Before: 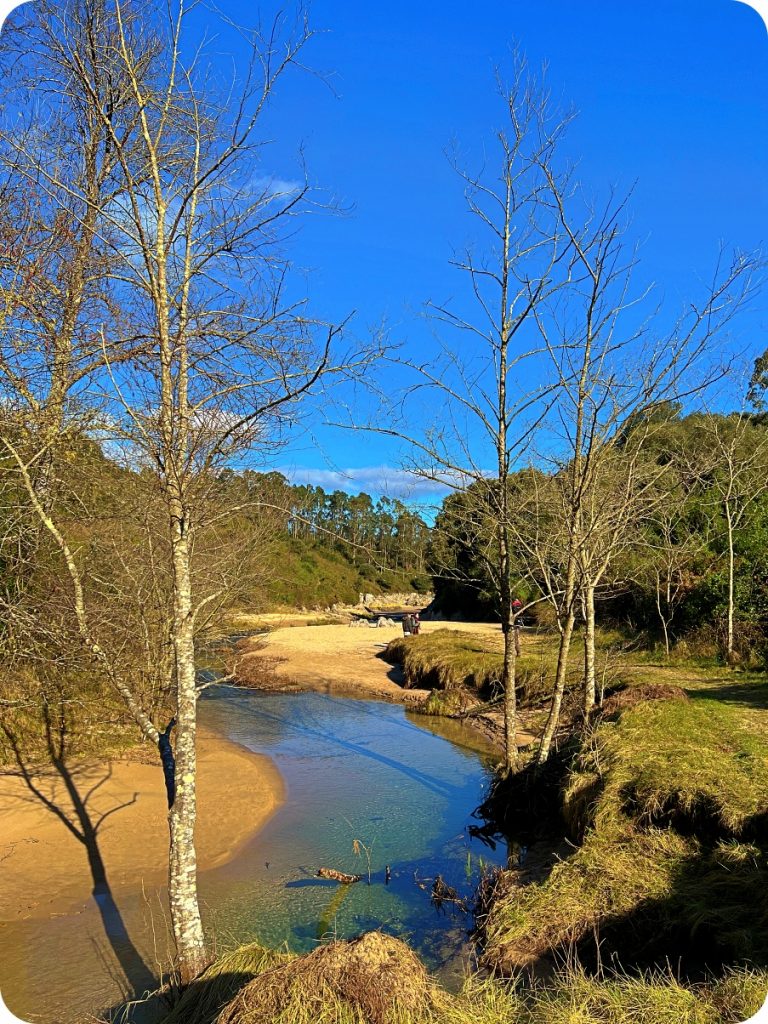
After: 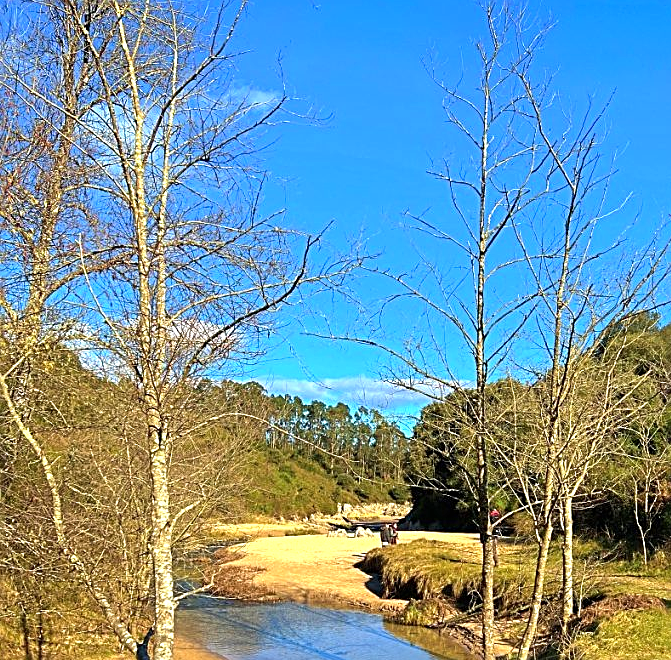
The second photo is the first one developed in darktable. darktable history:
exposure: black level correction 0, exposure 0.693 EV, compensate highlight preservation false
crop: left 2.949%, top 8.833%, right 9.652%, bottom 26.67%
sharpen: on, module defaults
